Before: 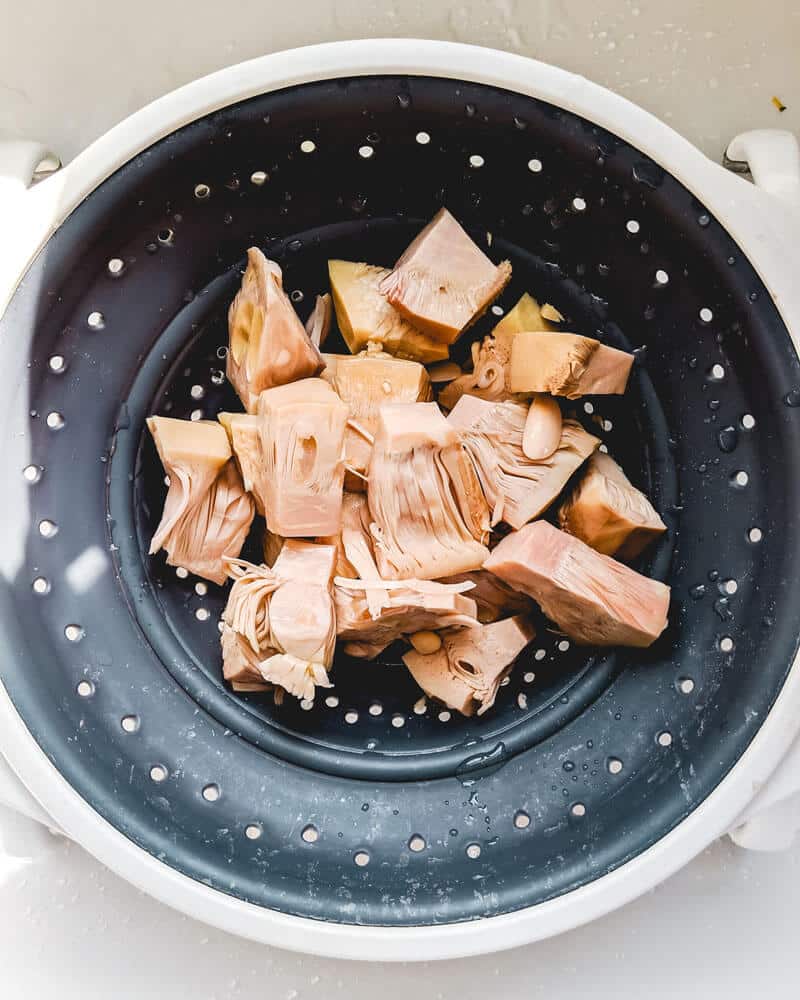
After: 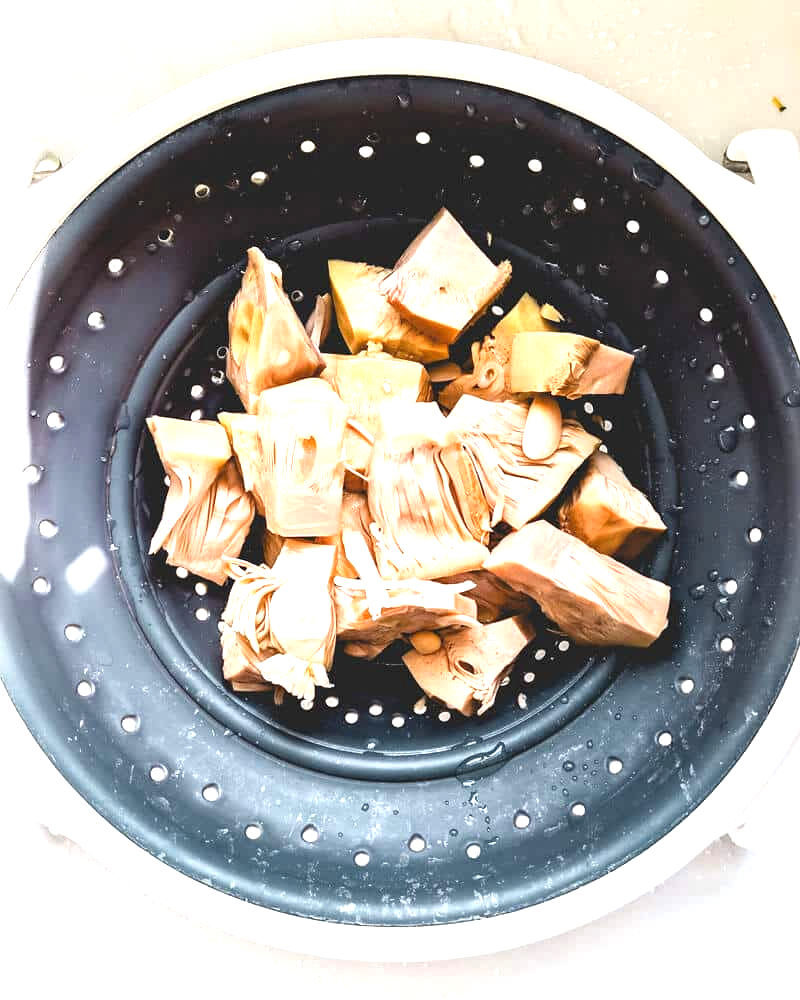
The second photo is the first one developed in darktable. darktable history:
tone equalizer: on, module defaults
exposure: black level correction 0, exposure 0.947 EV, compensate highlight preservation false
